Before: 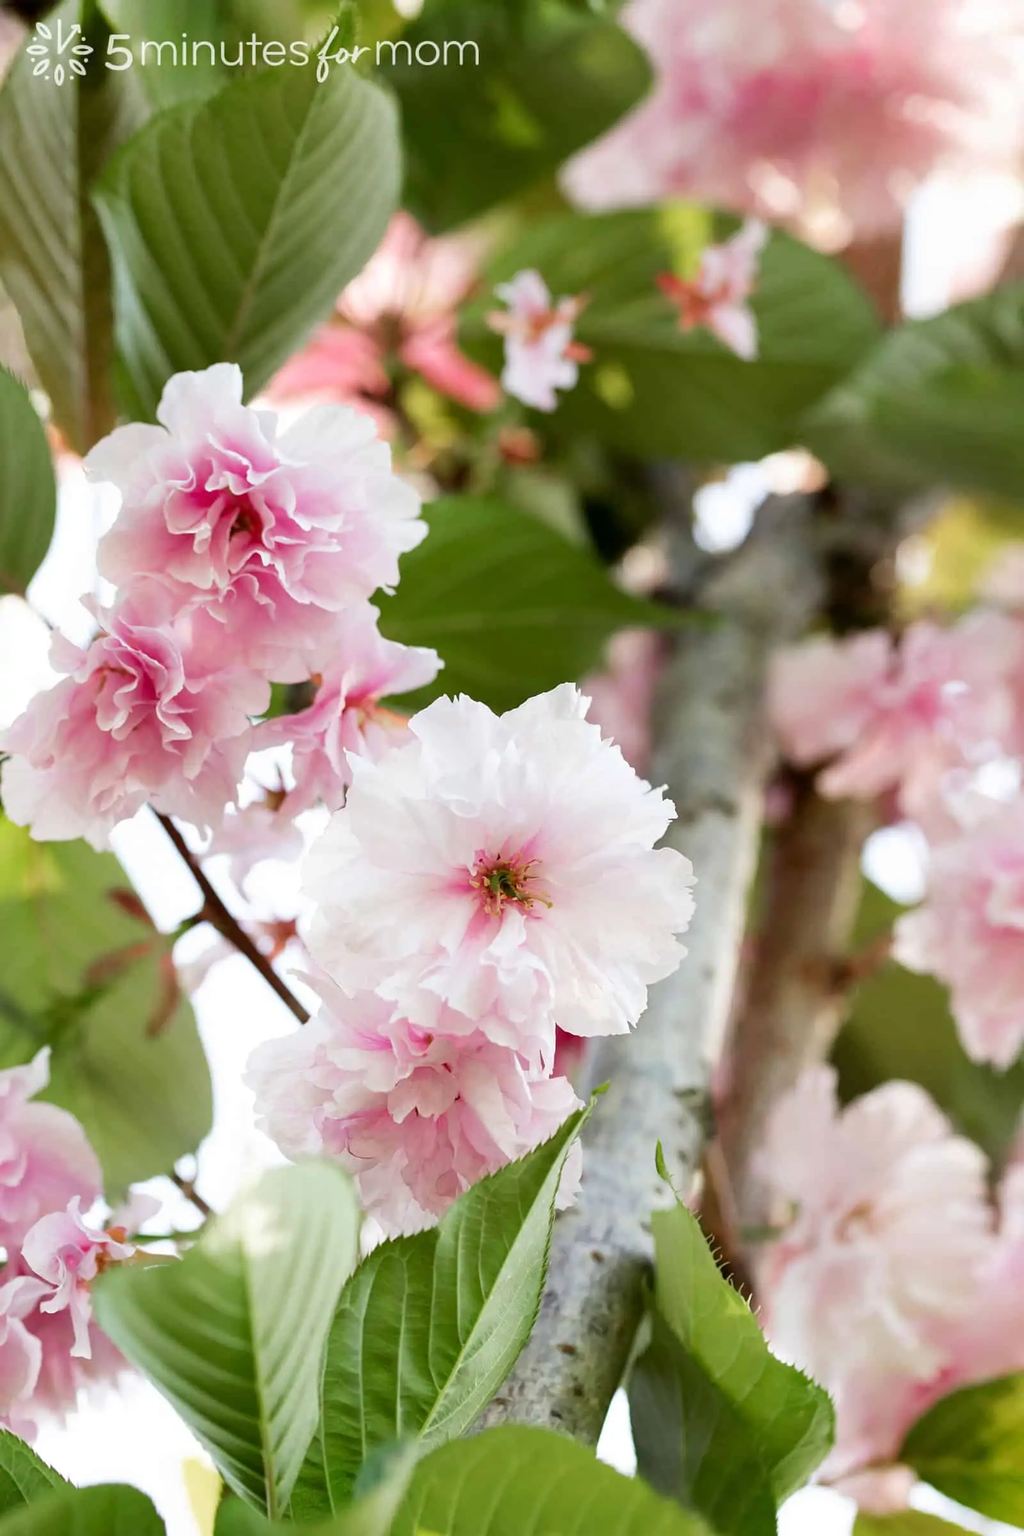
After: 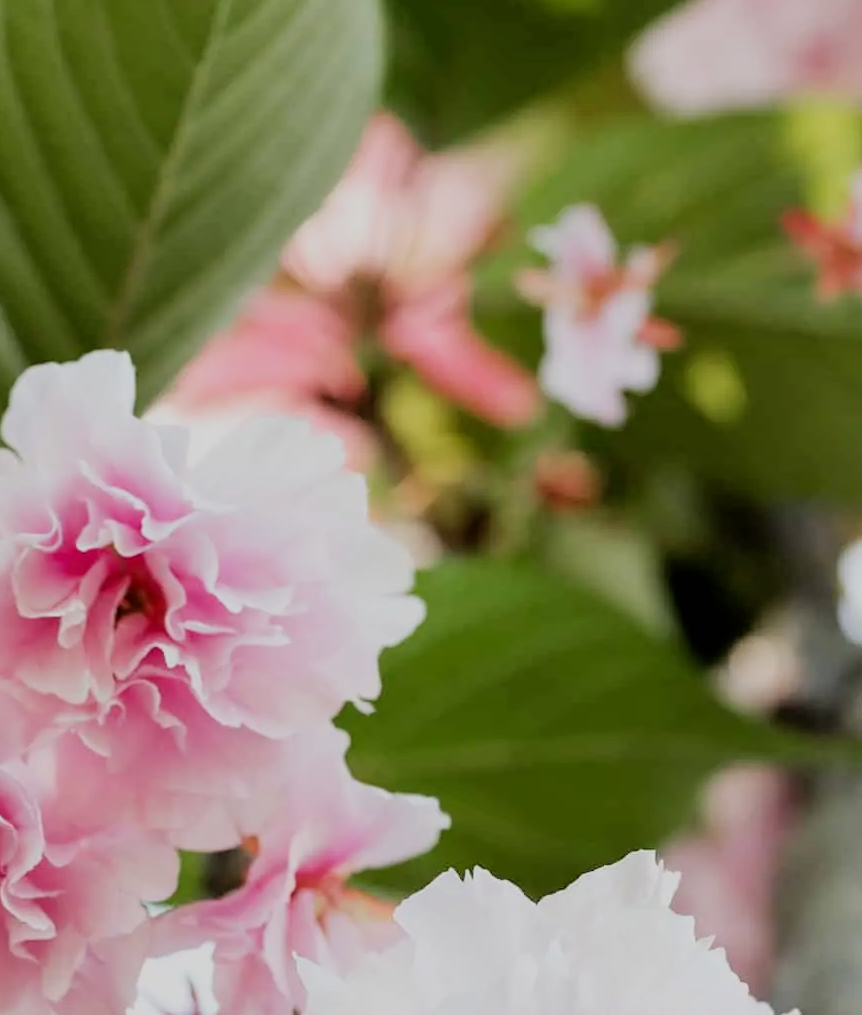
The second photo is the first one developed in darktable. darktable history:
filmic rgb: black relative exposure -7.65 EV, white relative exposure 4.56 EV, hardness 3.61
crop: left 15.306%, top 9.065%, right 30.789%, bottom 48.638%
